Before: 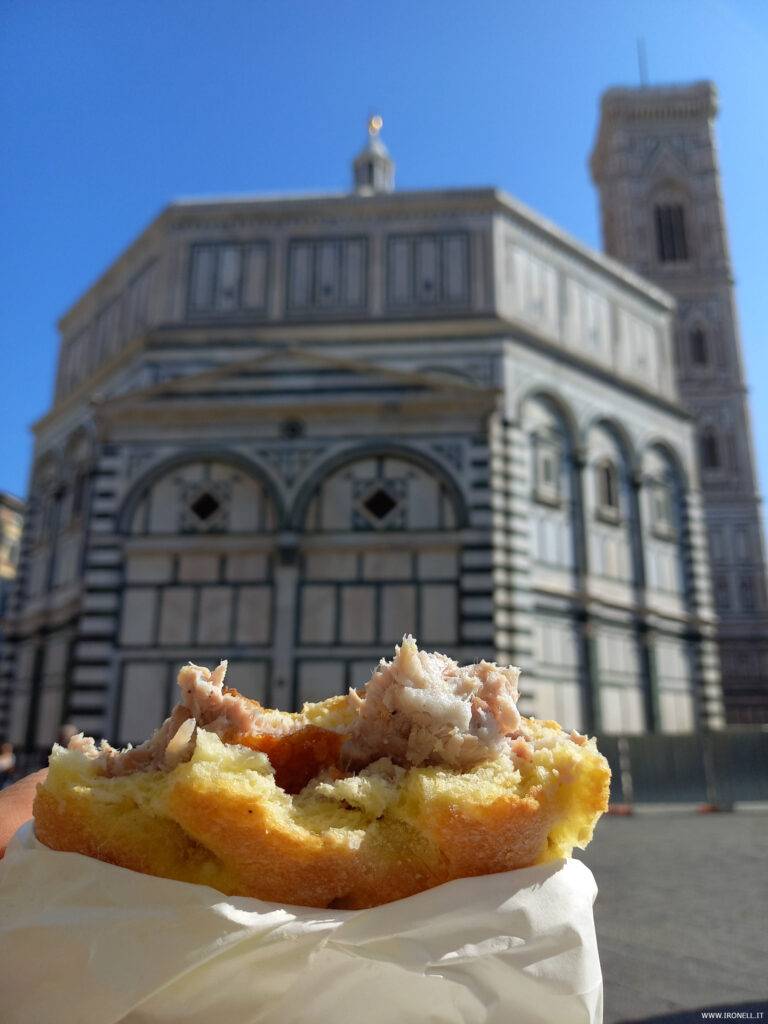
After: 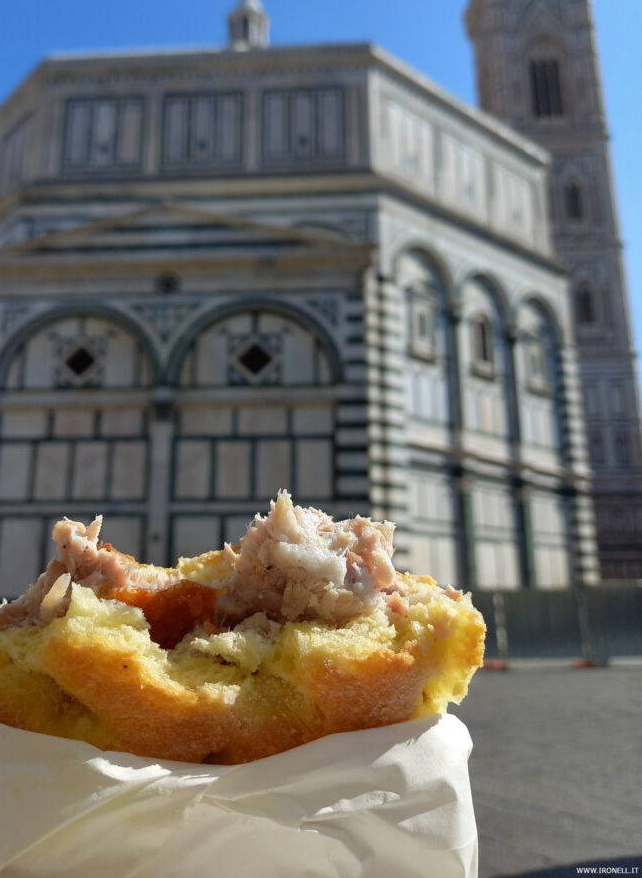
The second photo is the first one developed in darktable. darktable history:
crop: left 16.315%, top 14.246%
shadows and highlights: low approximation 0.01, soften with gaussian
